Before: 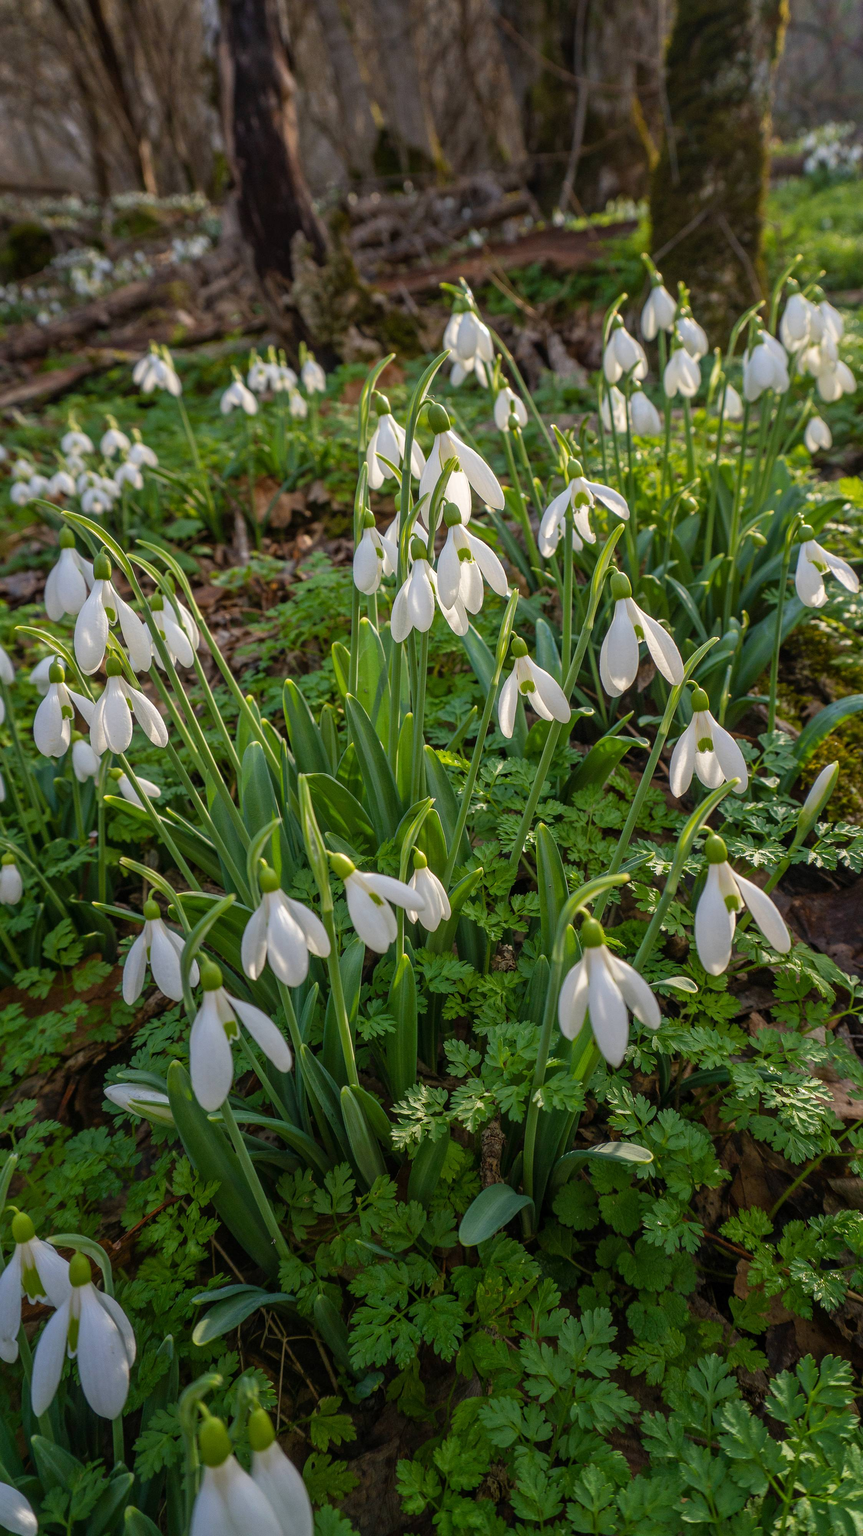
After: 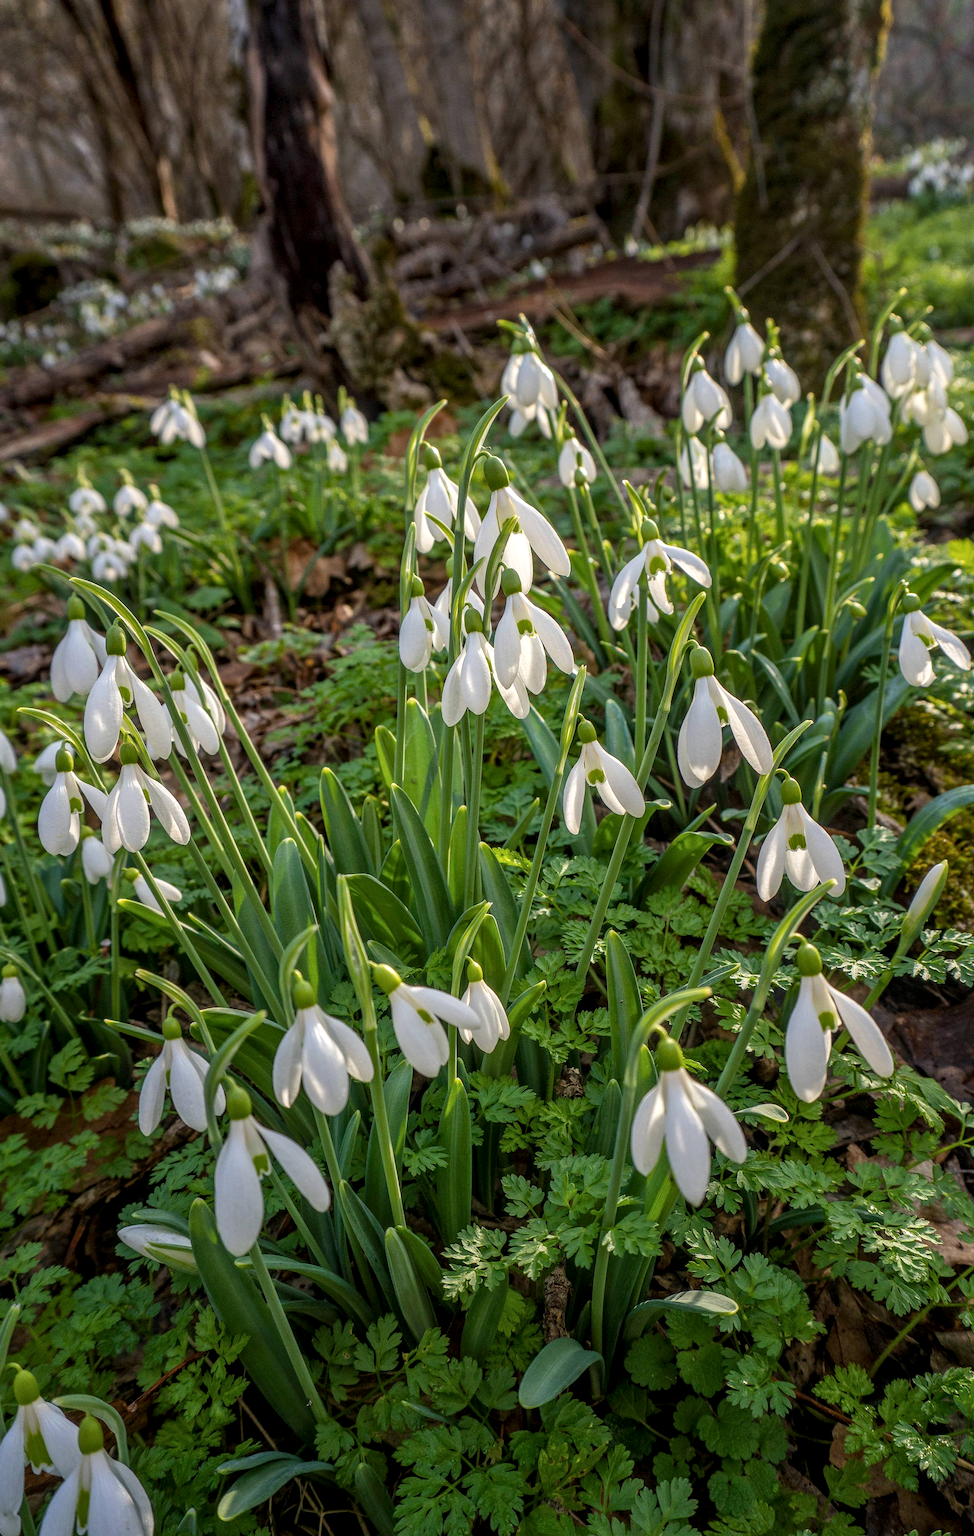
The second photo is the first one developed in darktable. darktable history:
crop and rotate: top 0%, bottom 11.49%
local contrast: detail 130%
